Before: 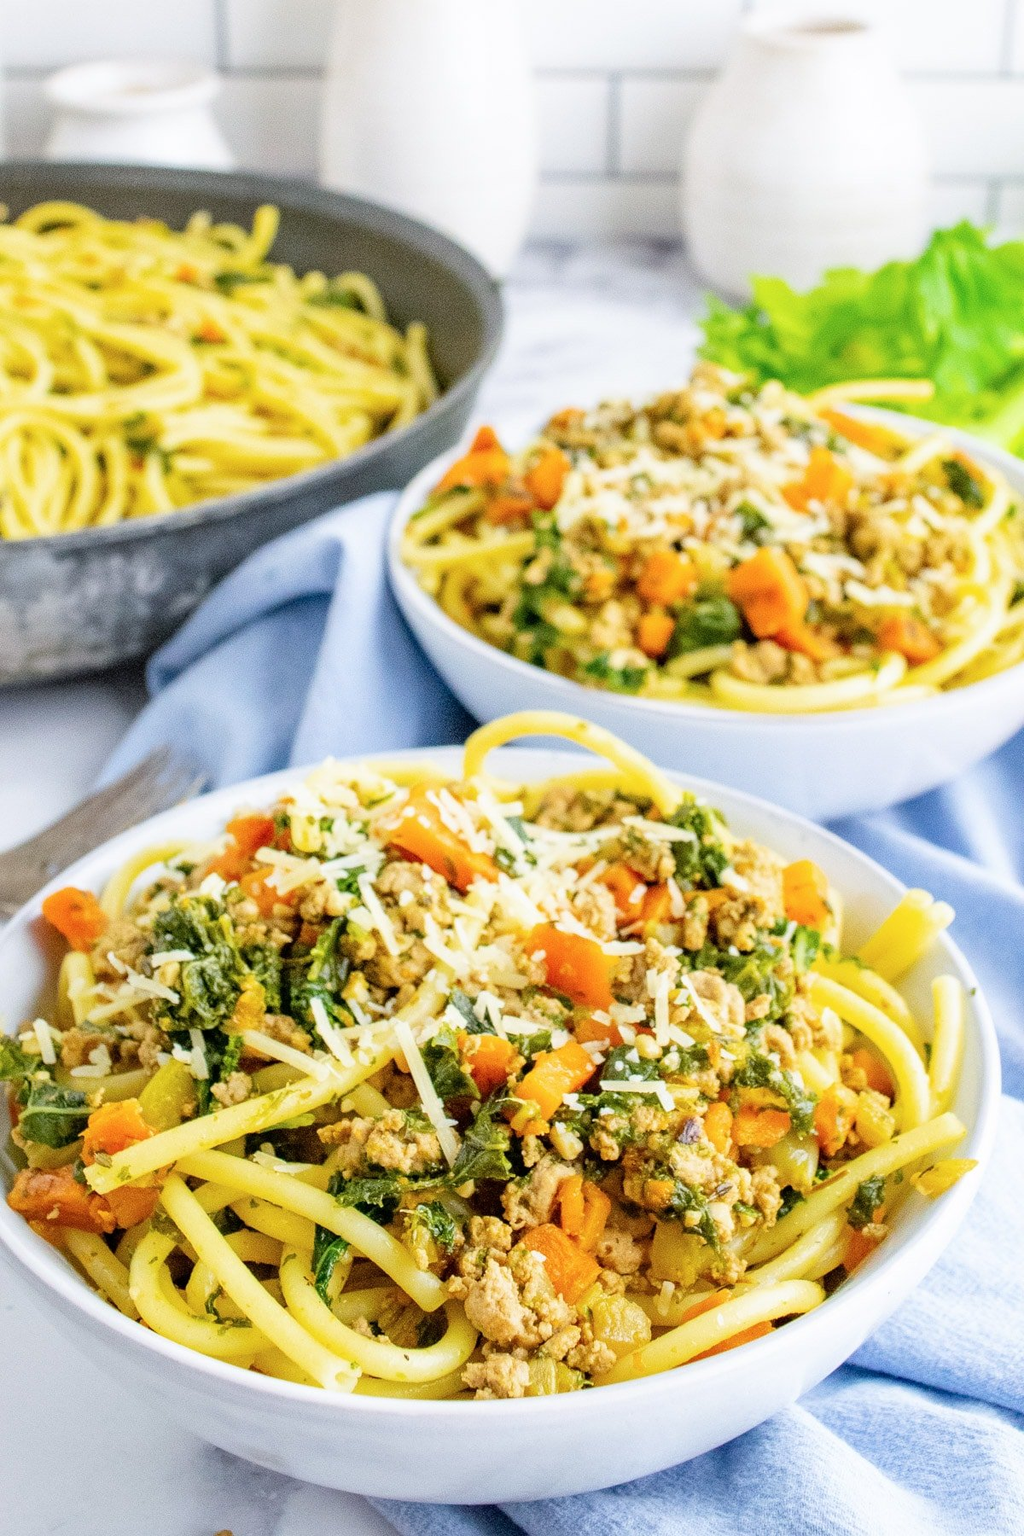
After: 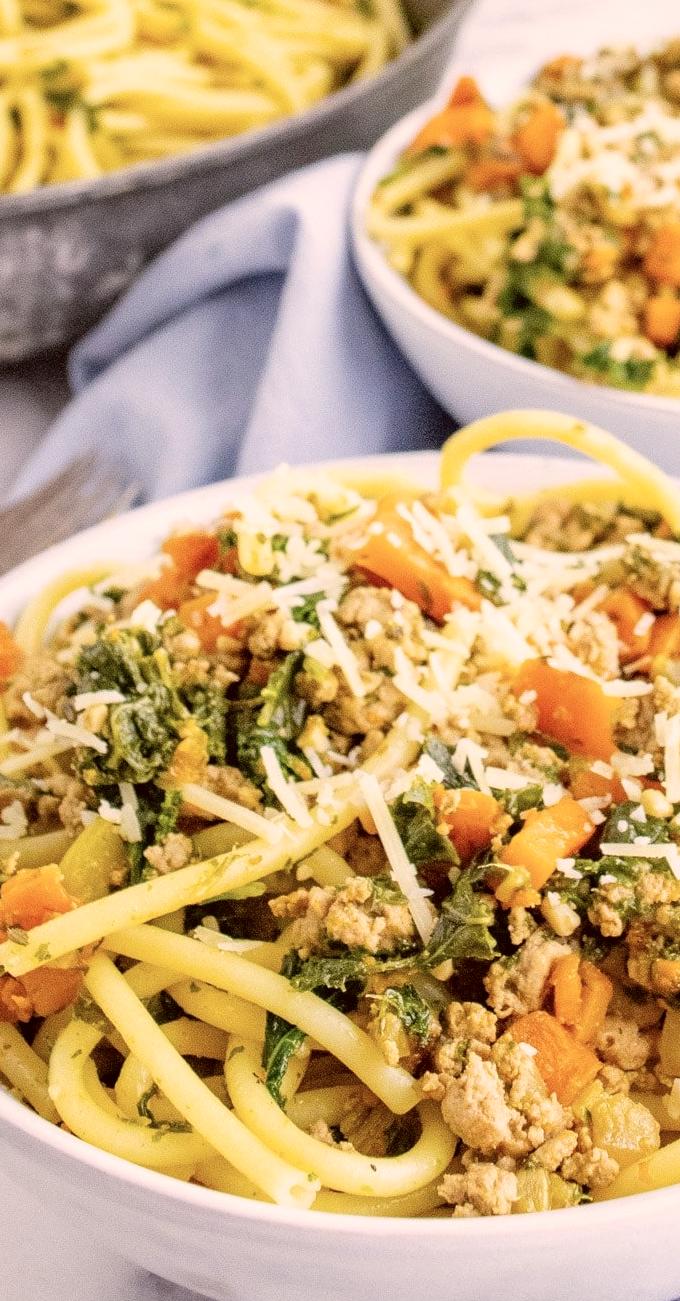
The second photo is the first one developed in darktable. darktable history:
color correction: highlights a* 10.19, highlights b* 9.69, shadows a* 8.57, shadows b* 8.33, saturation 0.769
crop: left 8.624%, top 23.515%, right 34.679%, bottom 4.204%
